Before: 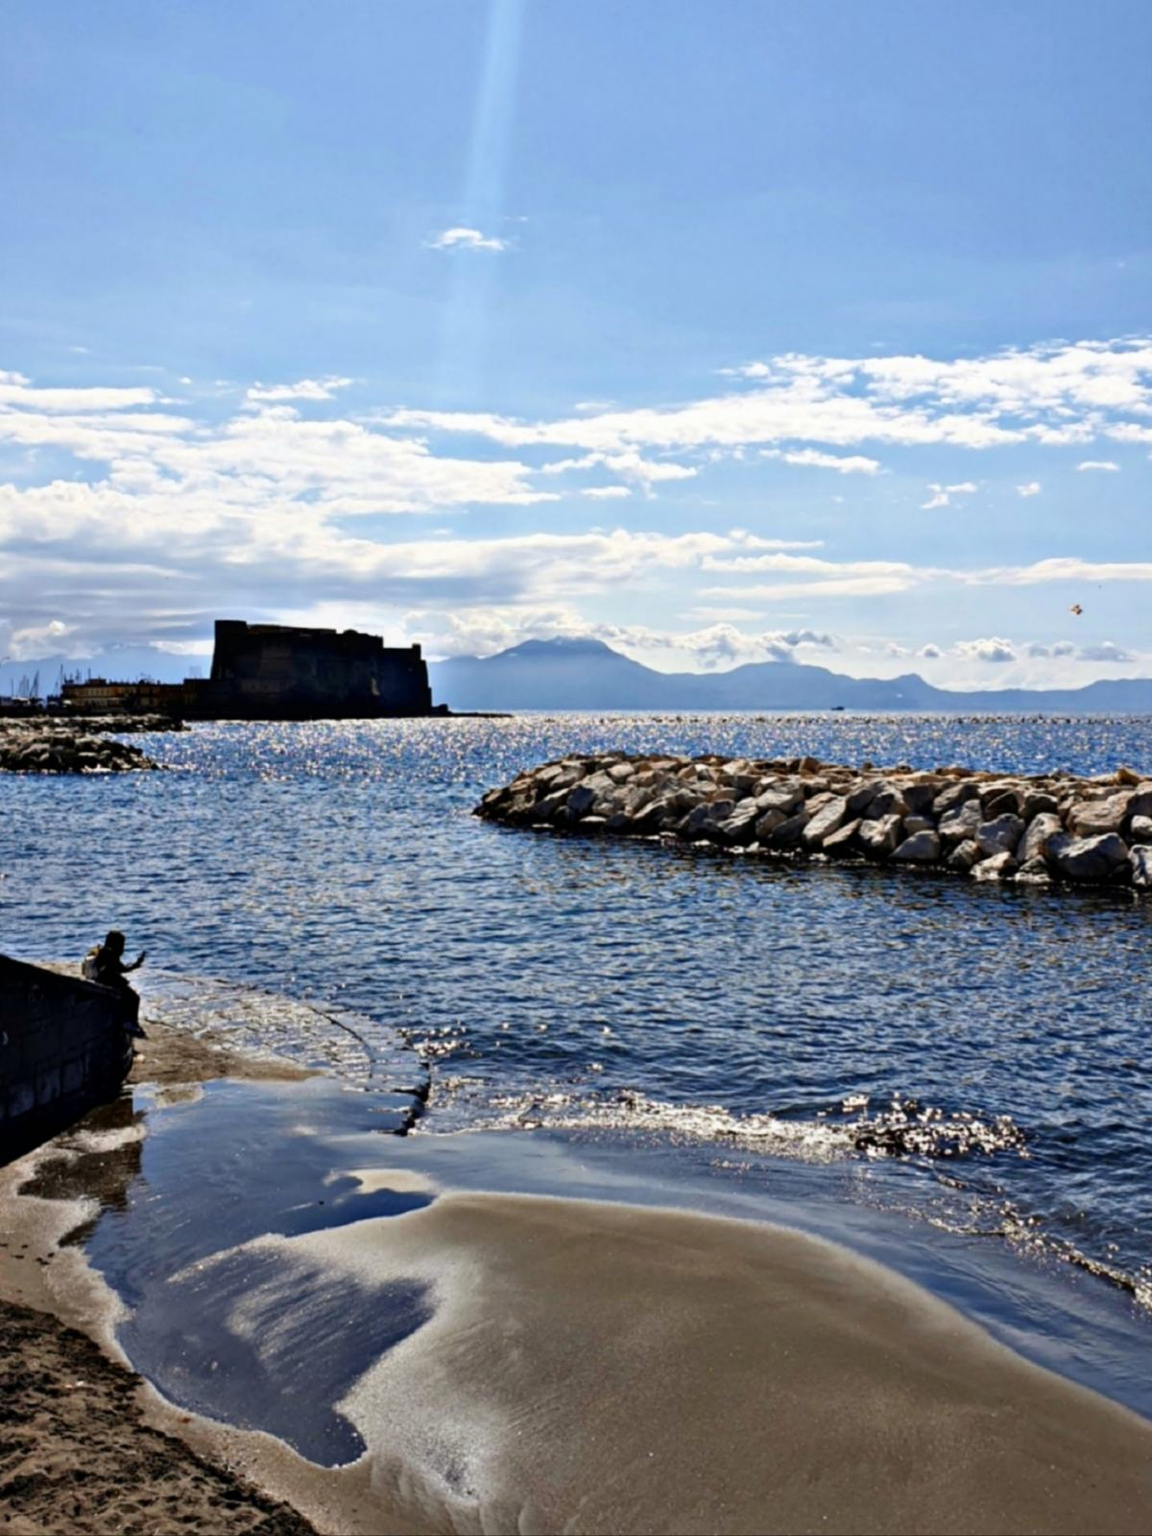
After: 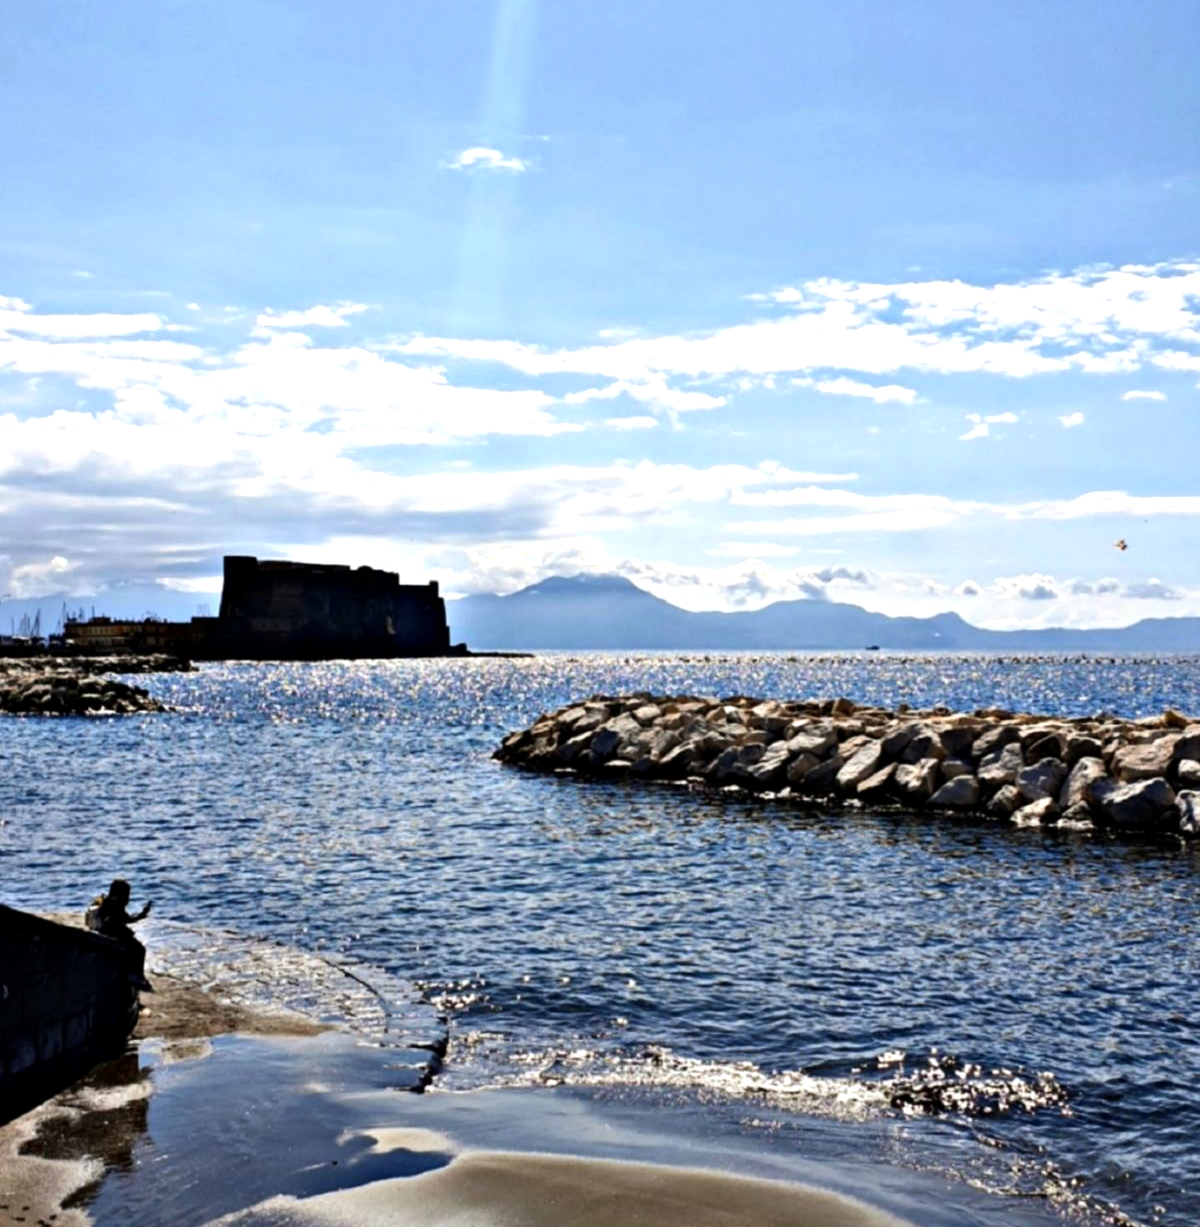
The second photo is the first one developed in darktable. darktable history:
exposure: black level correction 0.001, compensate highlight preservation false
tone equalizer: -8 EV -0.417 EV, -7 EV -0.389 EV, -6 EV -0.333 EV, -5 EV -0.222 EV, -3 EV 0.222 EV, -2 EV 0.333 EV, -1 EV 0.389 EV, +0 EV 0.417 EV, edges refinement/feathering 500, mask exposure compensation -1.57 EV, preserve details no
crop: top 5.667%, bottom 17.637%
